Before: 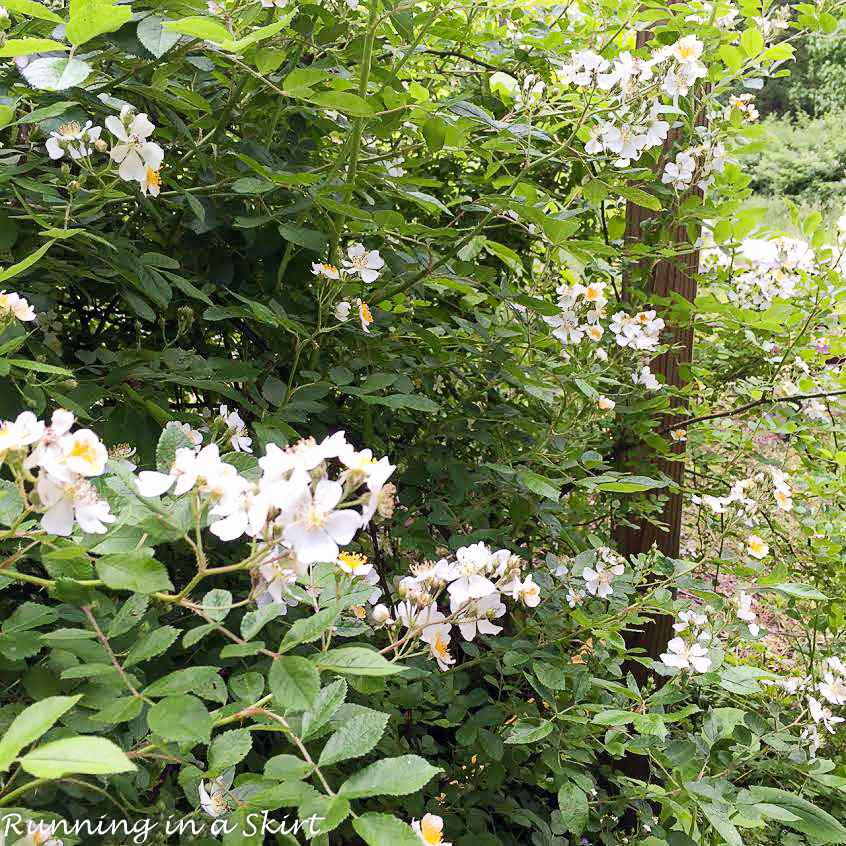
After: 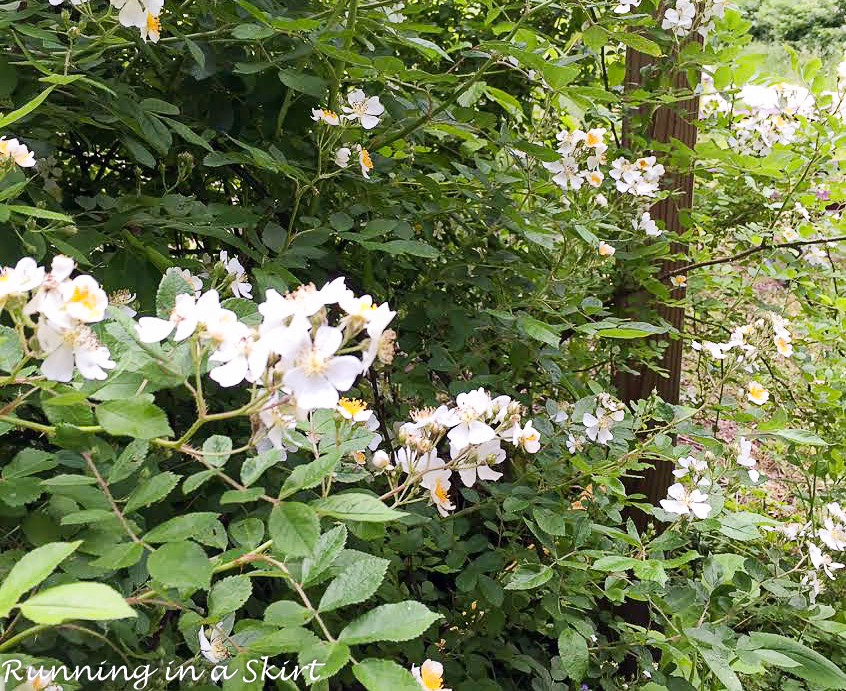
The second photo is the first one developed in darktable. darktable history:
crop and rotate: top 18.307%
